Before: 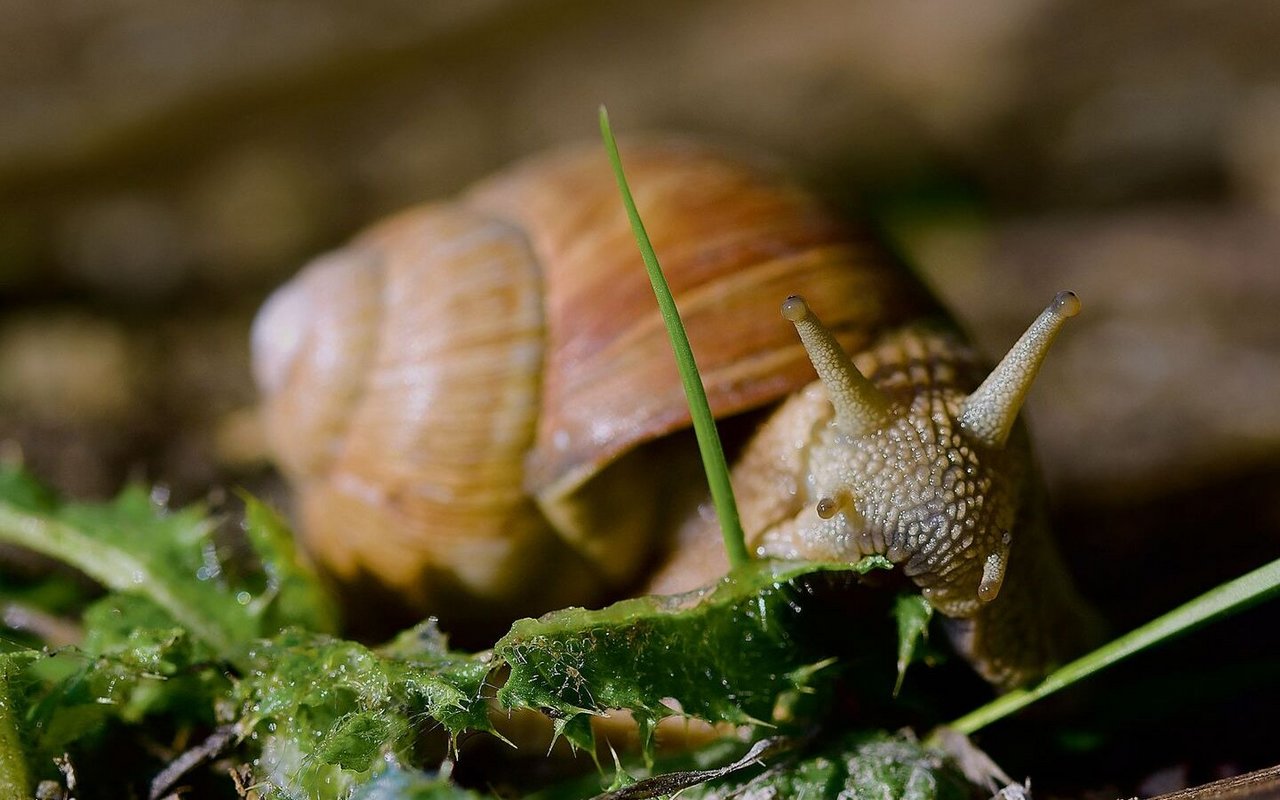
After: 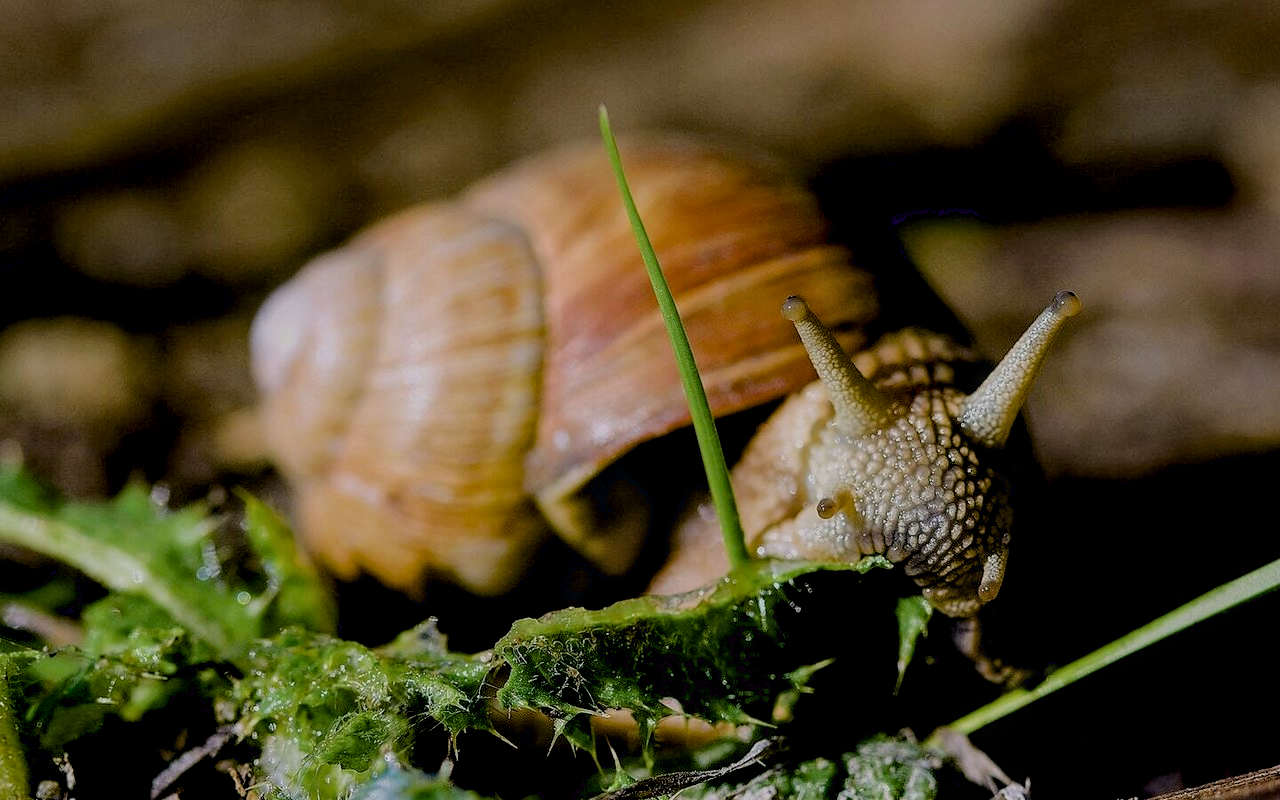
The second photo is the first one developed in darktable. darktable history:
filmic rgb: black relative exposure -7.97 EV, white relative exposure 4 EV, hardness 4.11
exposure: black level correction 0.013, compensate highlight preservation false
local contrast: on, module defaults
